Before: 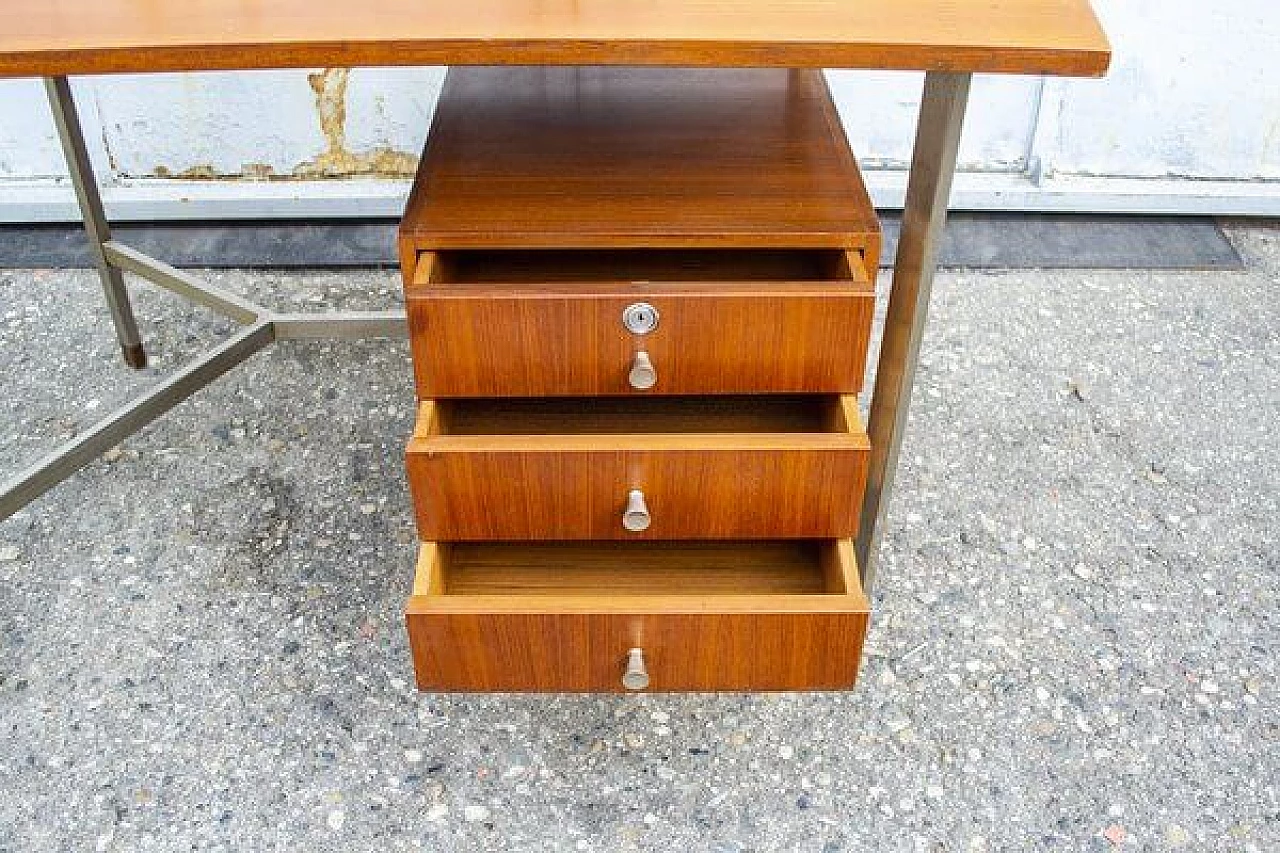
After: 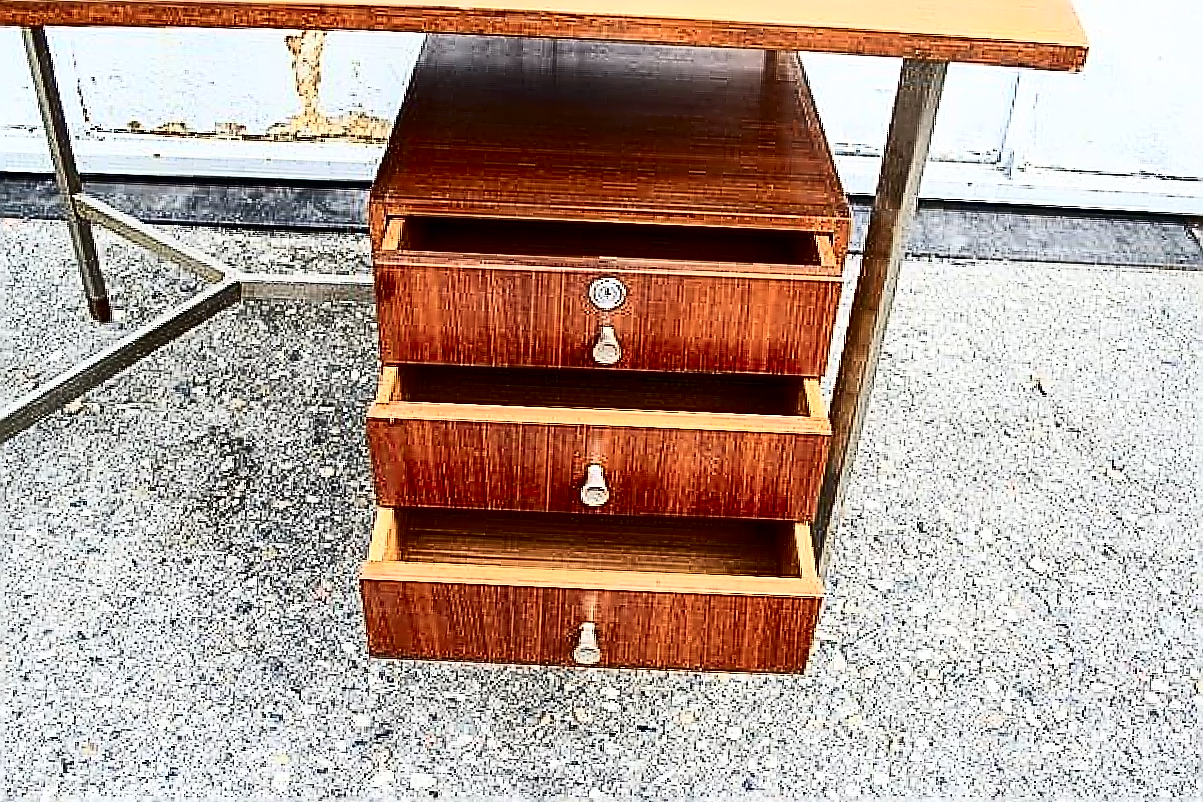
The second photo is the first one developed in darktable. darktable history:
color zones: curves: ch1 [(0.239, 0.552) (0.75, 0.5)]; ch2 [(0.25, 0.462) (0.749, 0.457)]
crop and rotate: angle -2.45°
color correction: highlights b* 0.037
sharpen: amount 1.998
exposure: exposure -0.055 EV, compensate highlight preservation false
contrast brightness saturation: contrast 0.507, saturation -0.094
